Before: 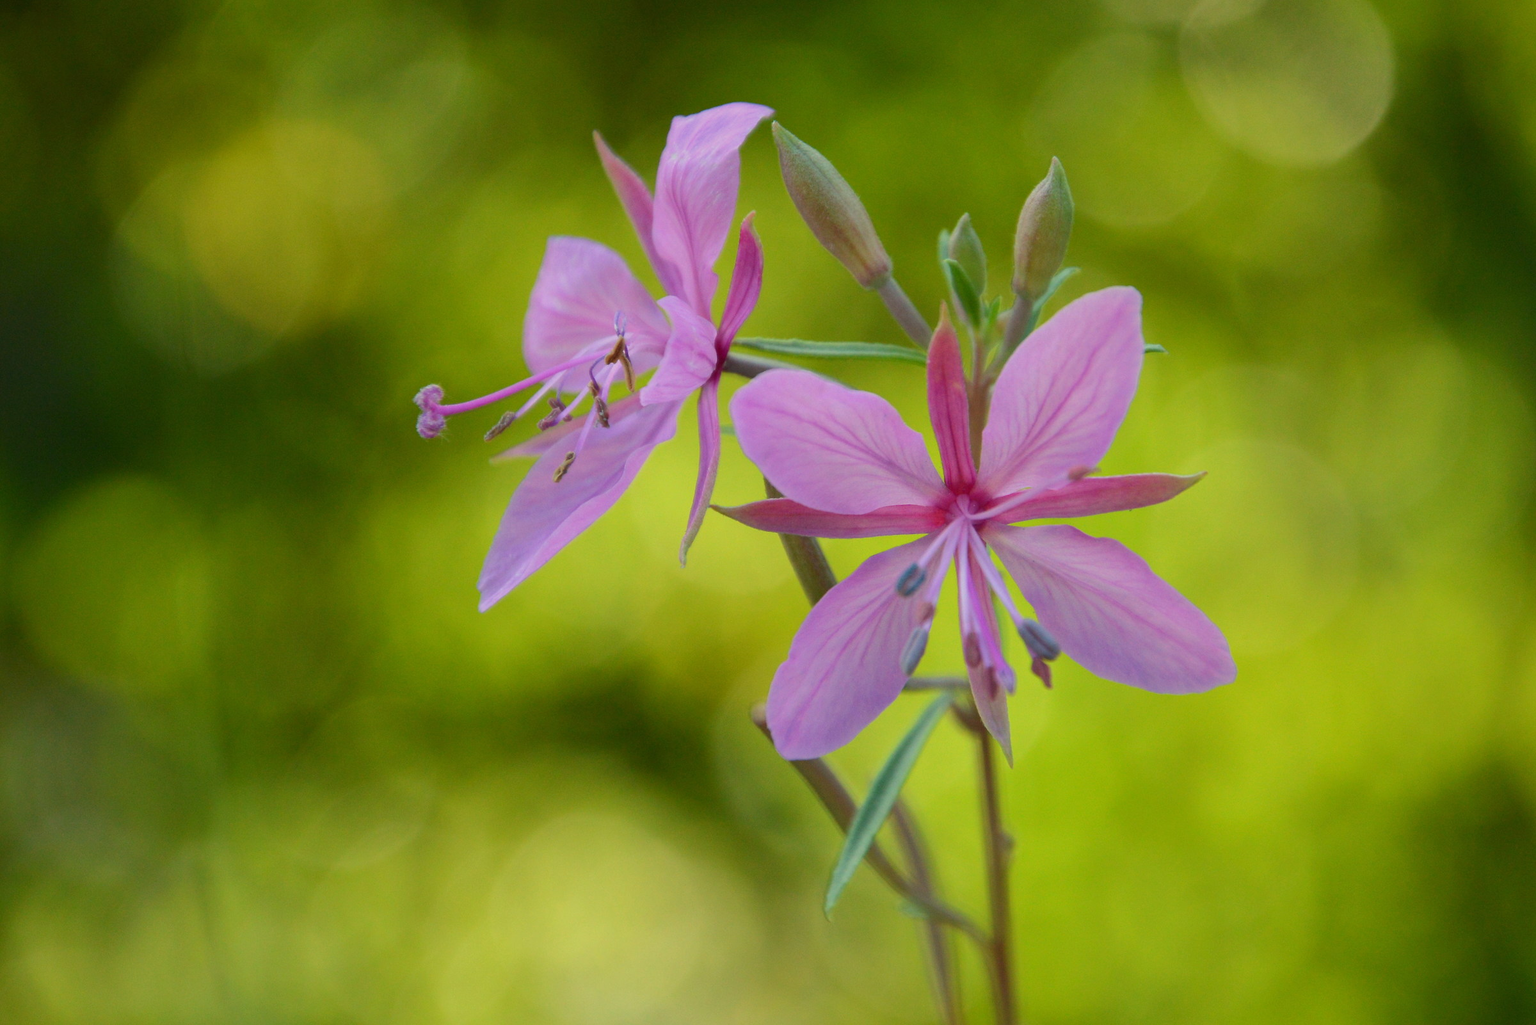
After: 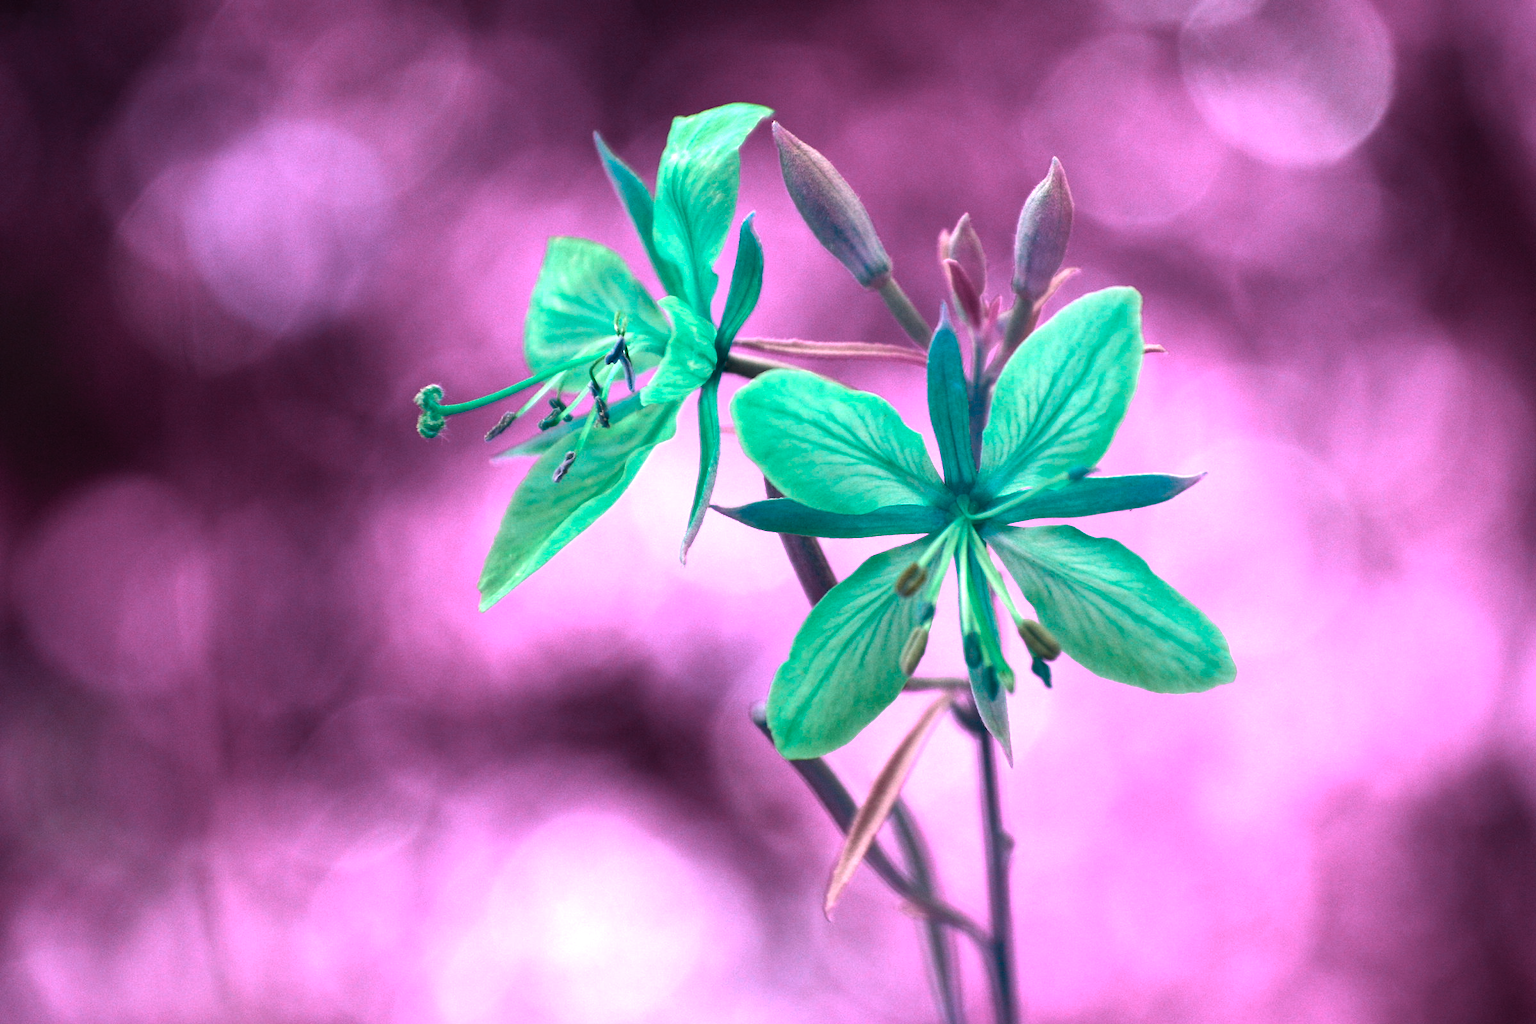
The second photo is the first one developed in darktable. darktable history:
levels: levels [0, 0.394, 0.787]
color balance rgb: perceptual saturation grading › global saturation -0.108%, hue shift -149.87°, perceptual brilliance grading › highlights 3.825%, perceptual brilliance grading › mid-tones -18.541%, perceptual brilliance grading › shadows -40.934%, contrast 34.818%, saturation formula JzAzBz (2021)
